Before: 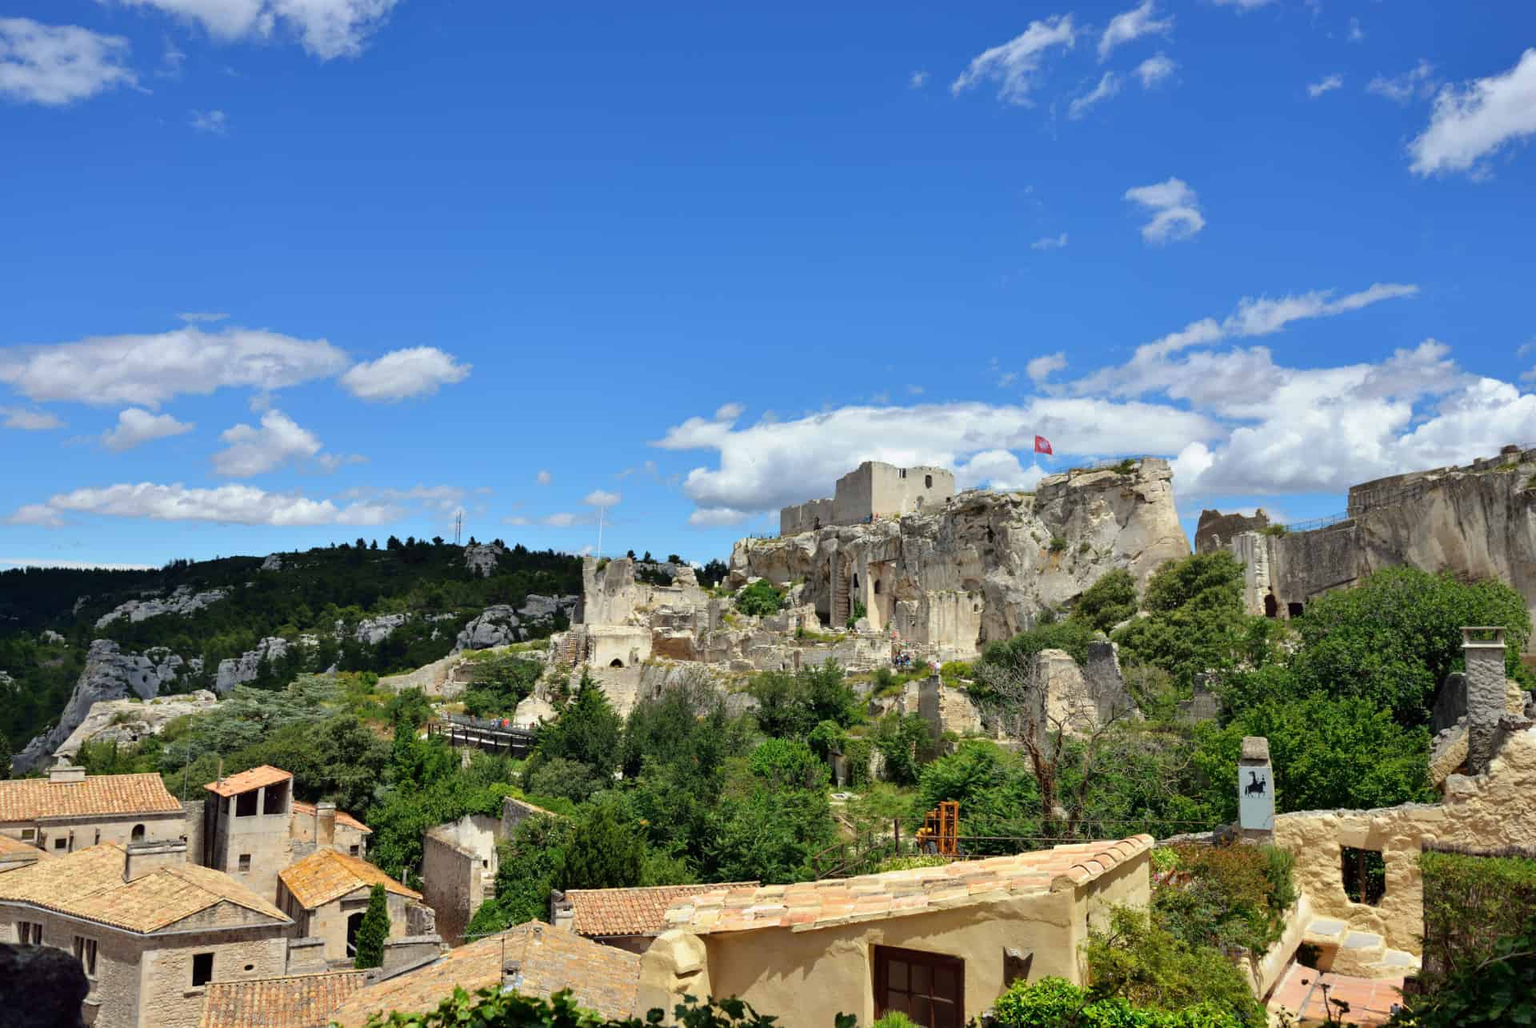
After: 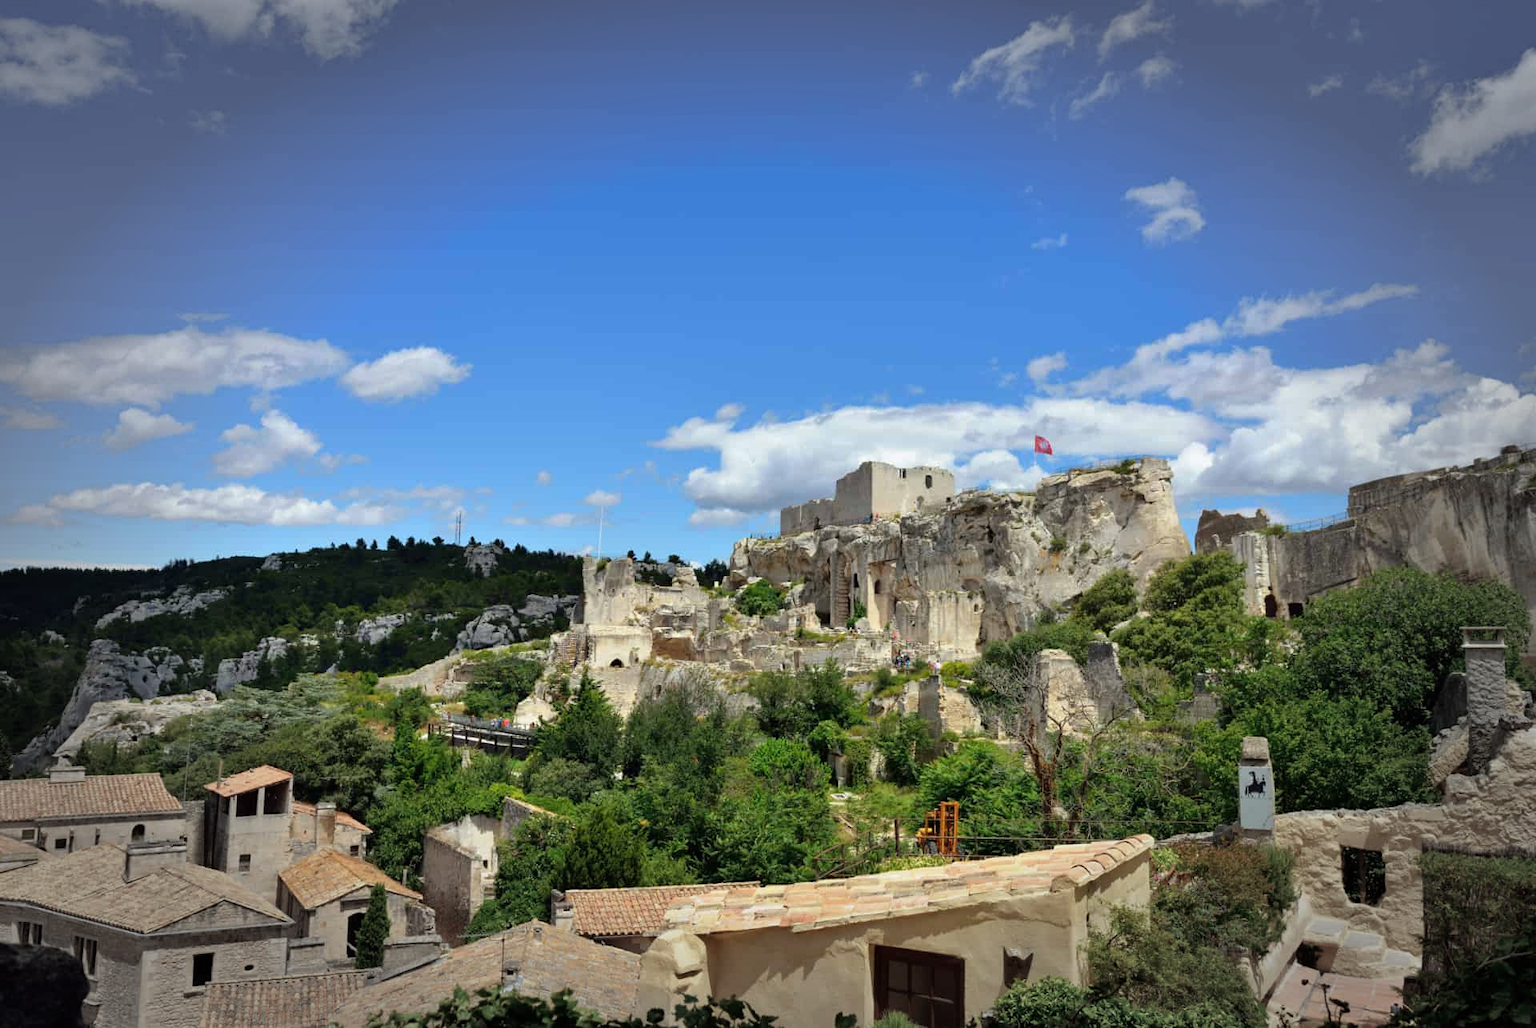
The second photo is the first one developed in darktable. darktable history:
vignetting: fall-off start 65.98%, fall-off radius 39.75%, automatic ratio true, width/height ratio 0.678
